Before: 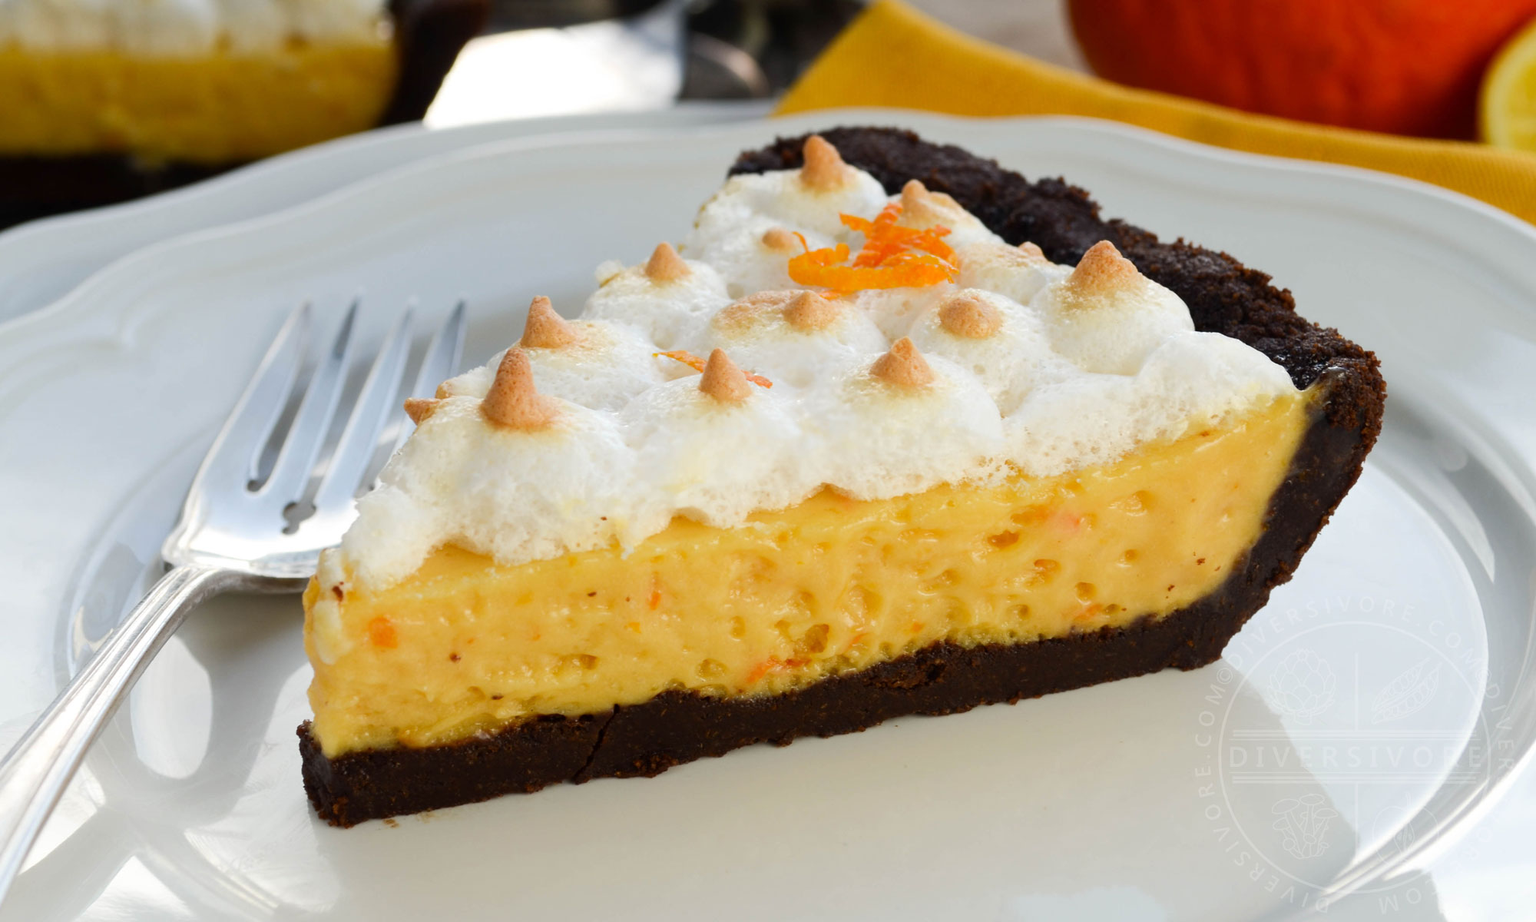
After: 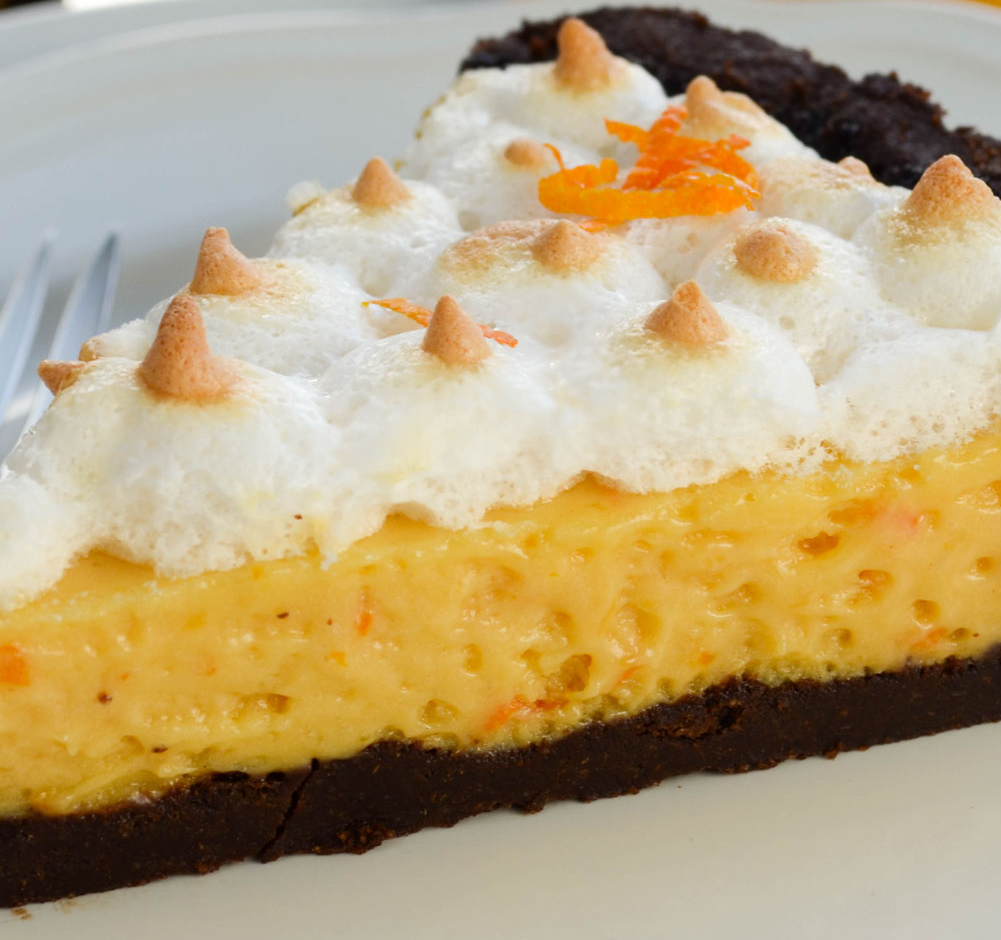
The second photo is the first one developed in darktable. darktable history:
crop and rotate: angle 0.024°, left 24.388%, top 13.207%, right 25.513%, bottom 8.329%
